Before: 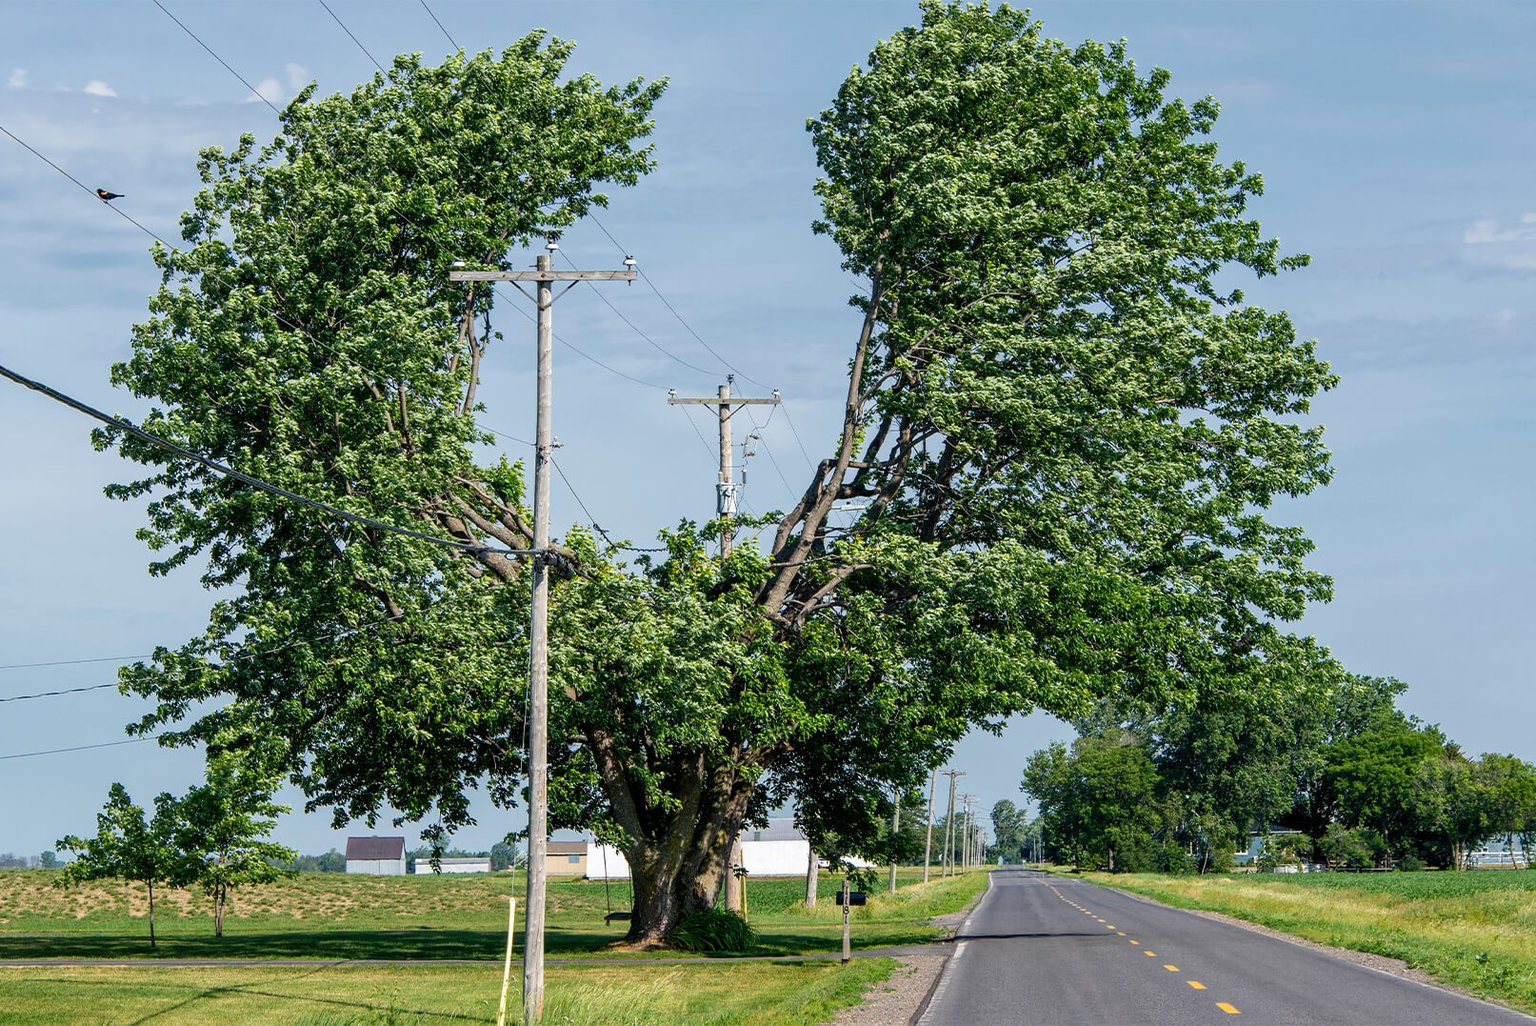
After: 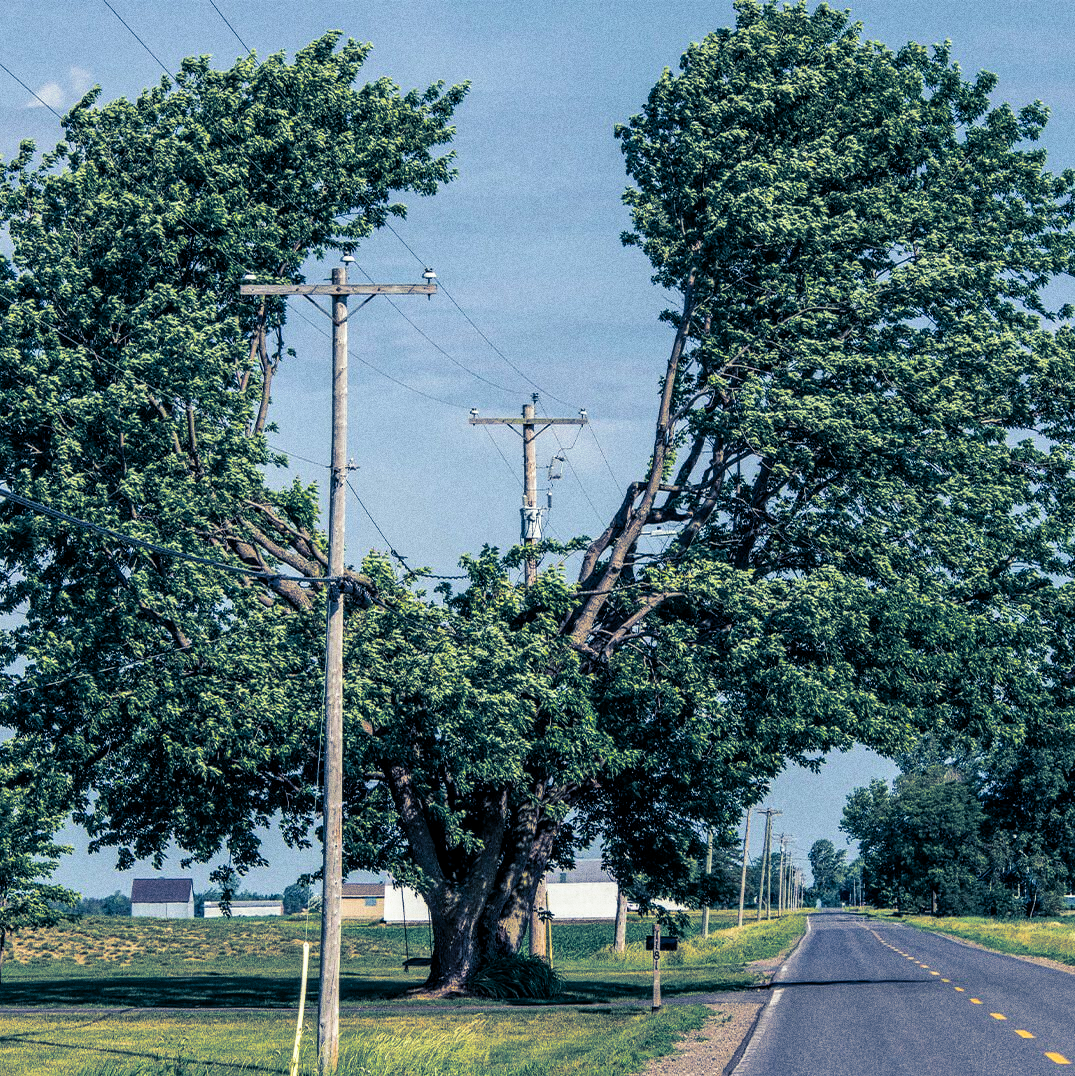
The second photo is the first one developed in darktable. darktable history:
local contrast: on, module defaults
split-toning: shadows › hue 226.8°, shadows › saturation 0.84
crop and rotate: left 14.385%, right 18.948%
grain: coarseness 0.09 ISO, strength 40%
velvia: on, module defaults
